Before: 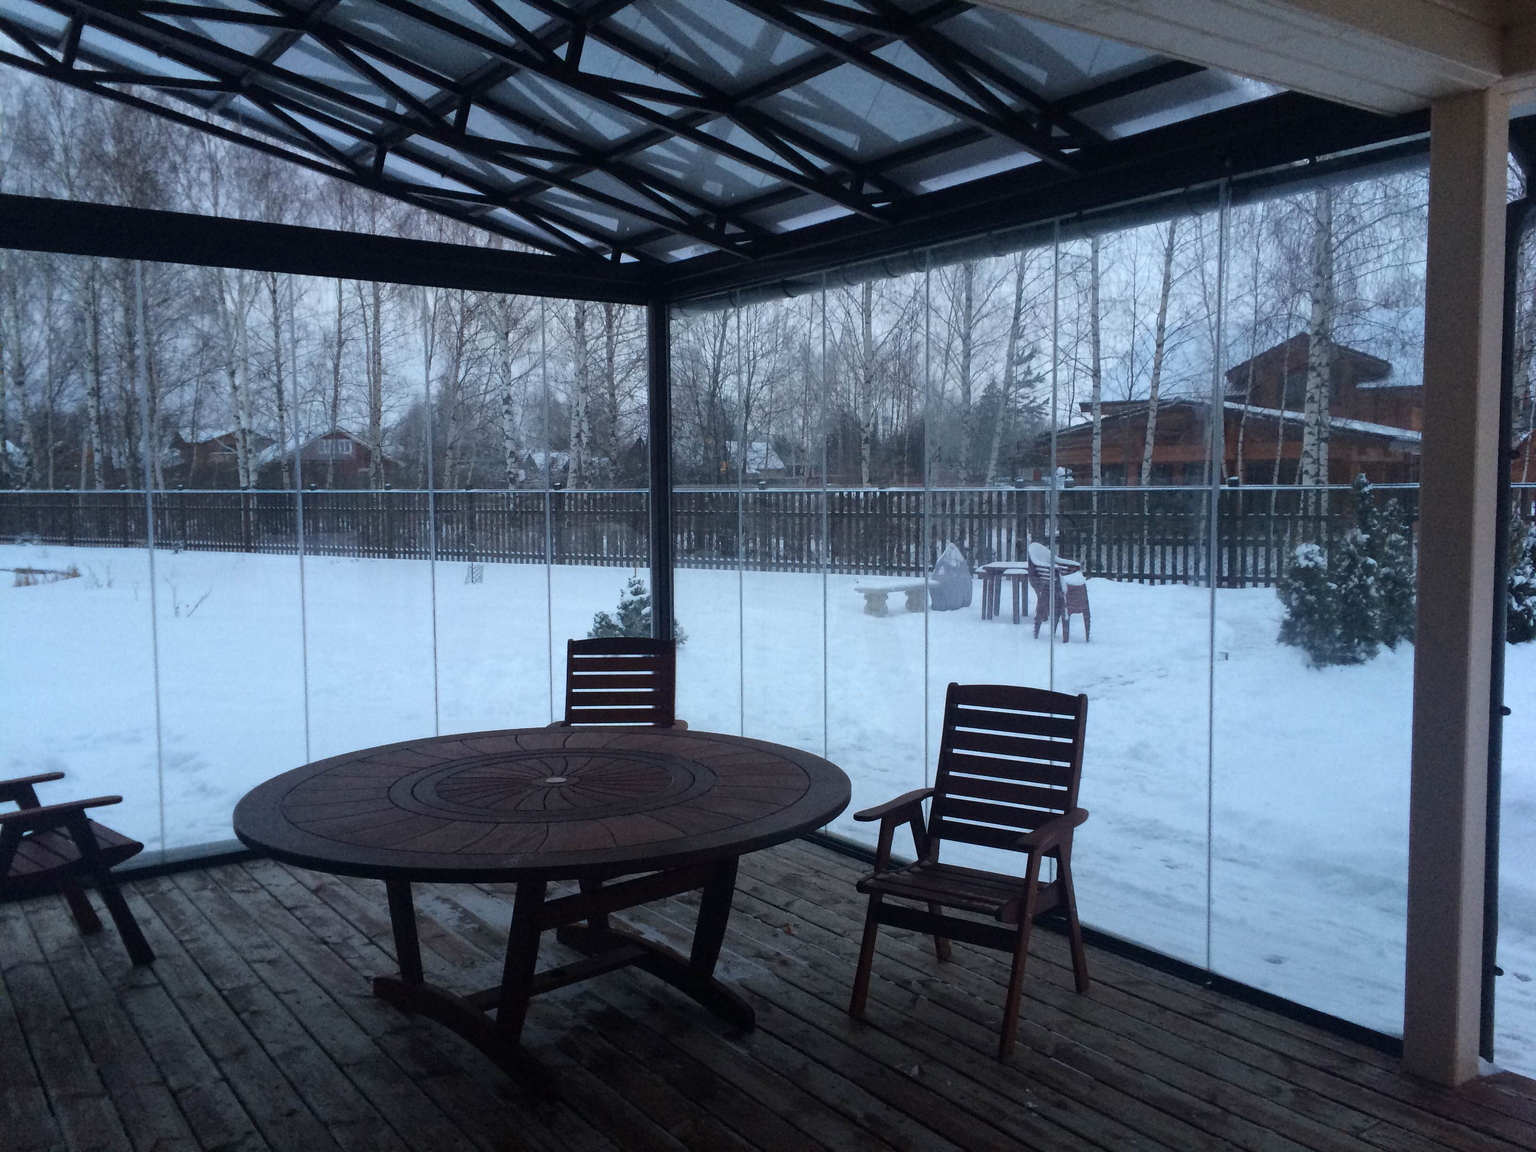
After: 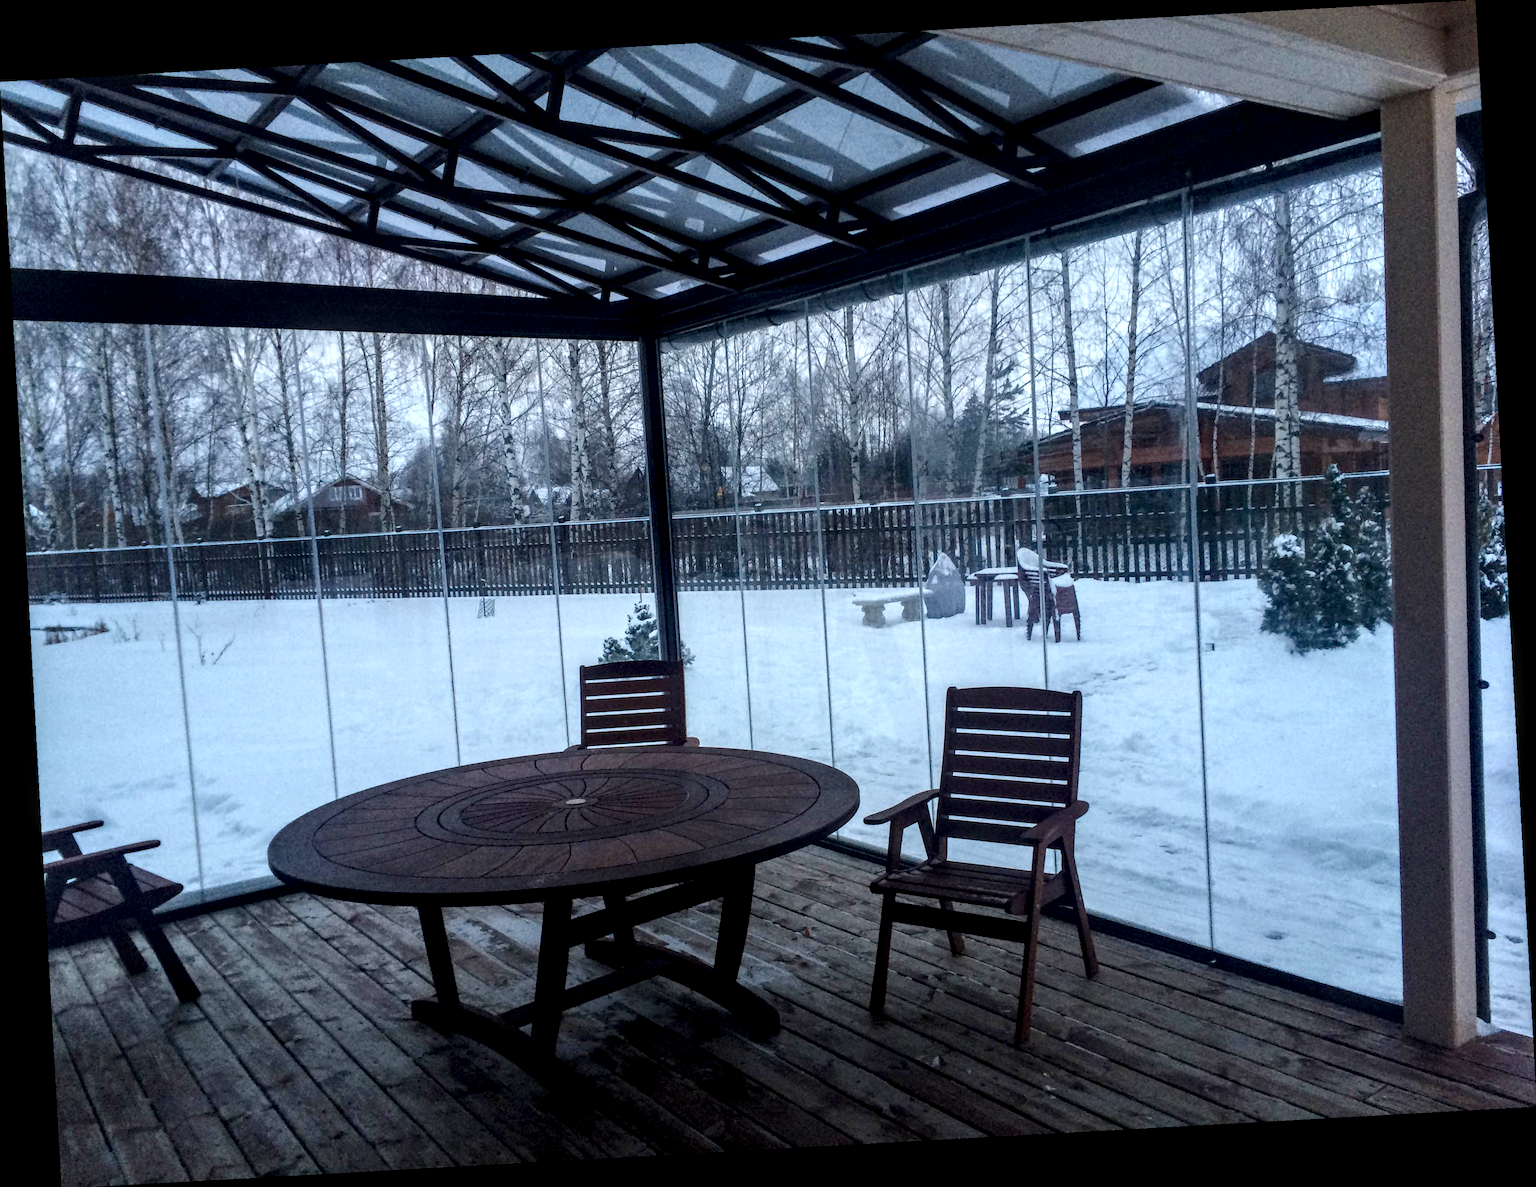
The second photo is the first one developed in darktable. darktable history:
rotate and perspective: rotation -3.18°, automatic cropping off
color balance rgb: perceptual saturation grading › global saturation 20%, perceptual saturation grading › highlights -25%, perceptual saturation grading › shadows 25%
local contrast: highlights 19%, detail 186%
